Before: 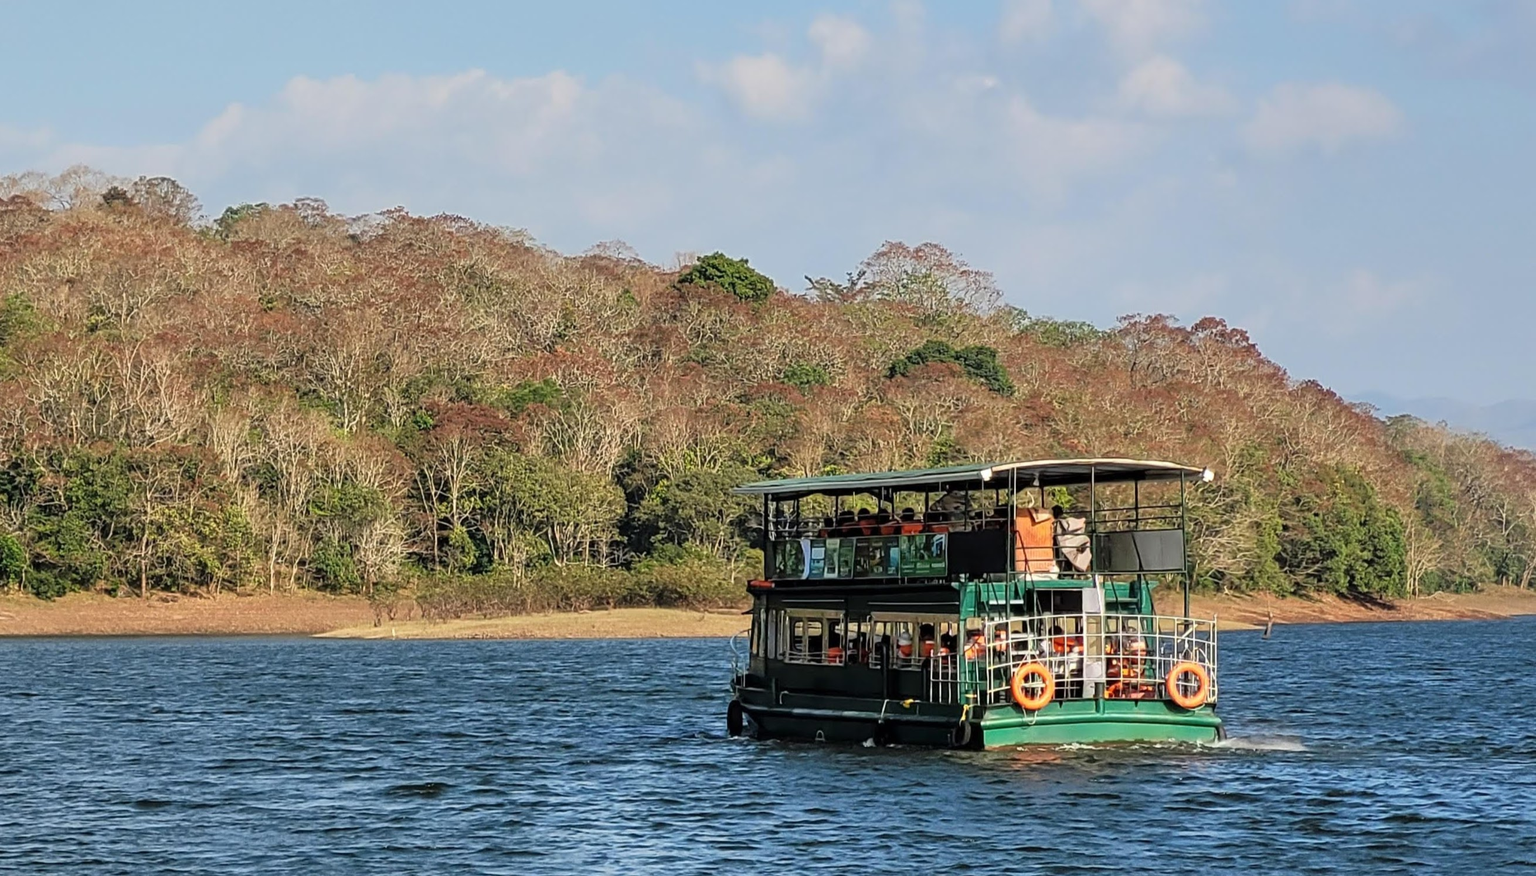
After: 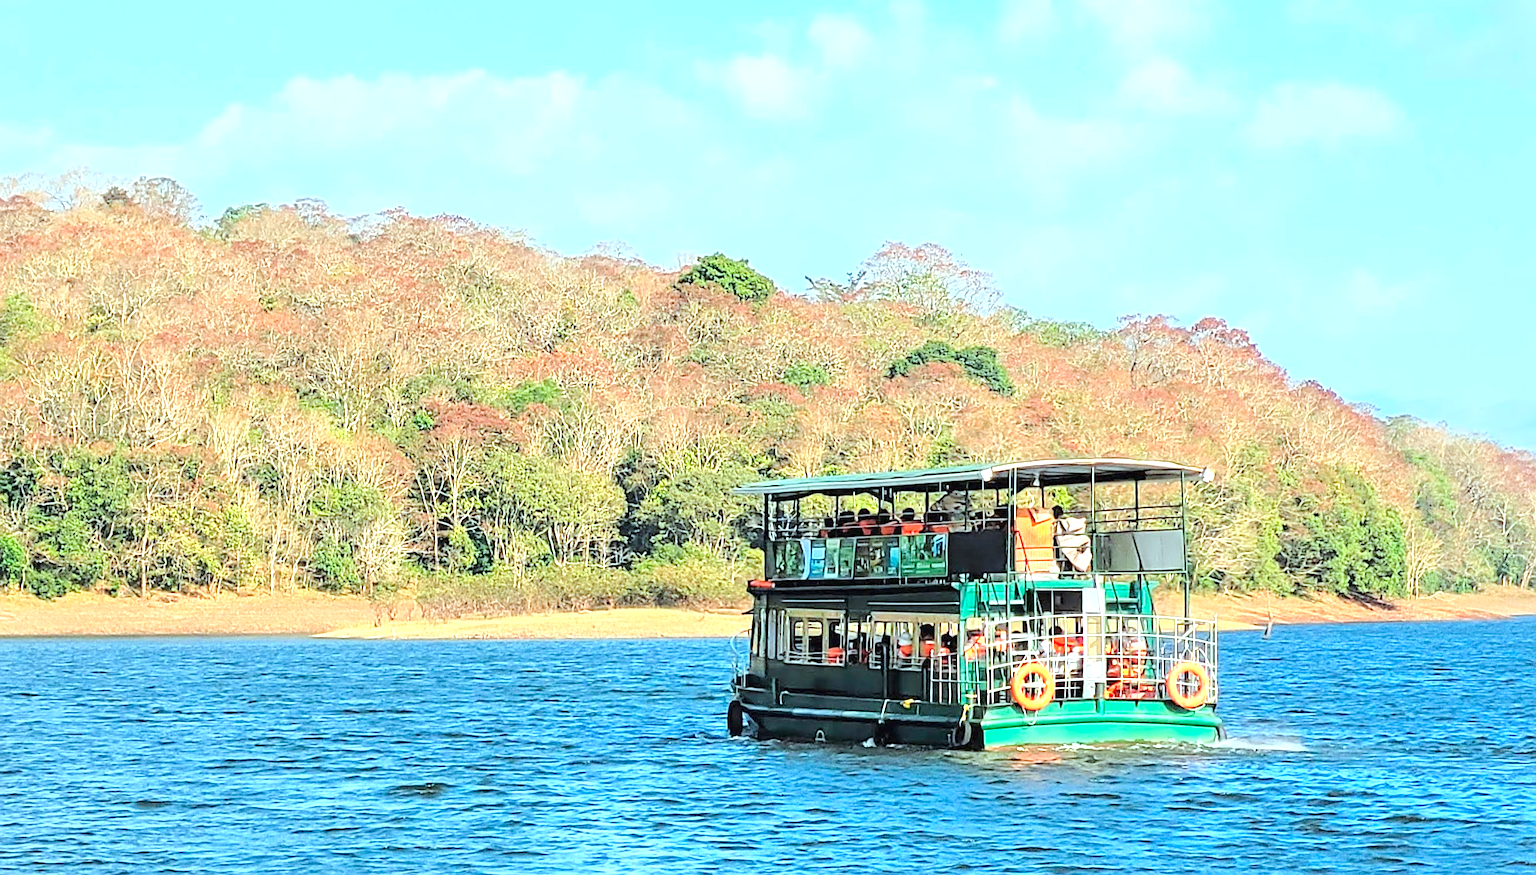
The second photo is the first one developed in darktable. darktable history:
contrast brightness saturation: contrast 0.07, brightness 0.08, saturation 0.18
sharpen: on, module defaults
color correction: highlights a* -10.04, highlights b* -10.37
tone curve: curves: ch0 [(0, 0) (0.26, 0.424) (0.417, 0.585) (1, 1)]
vignetting: fall-off start 100%, brightness 0.05, saturation 0
exposure: black level correction 0, exposure 1 EV, compensate exposure bias true, compensate highlight preservation false
